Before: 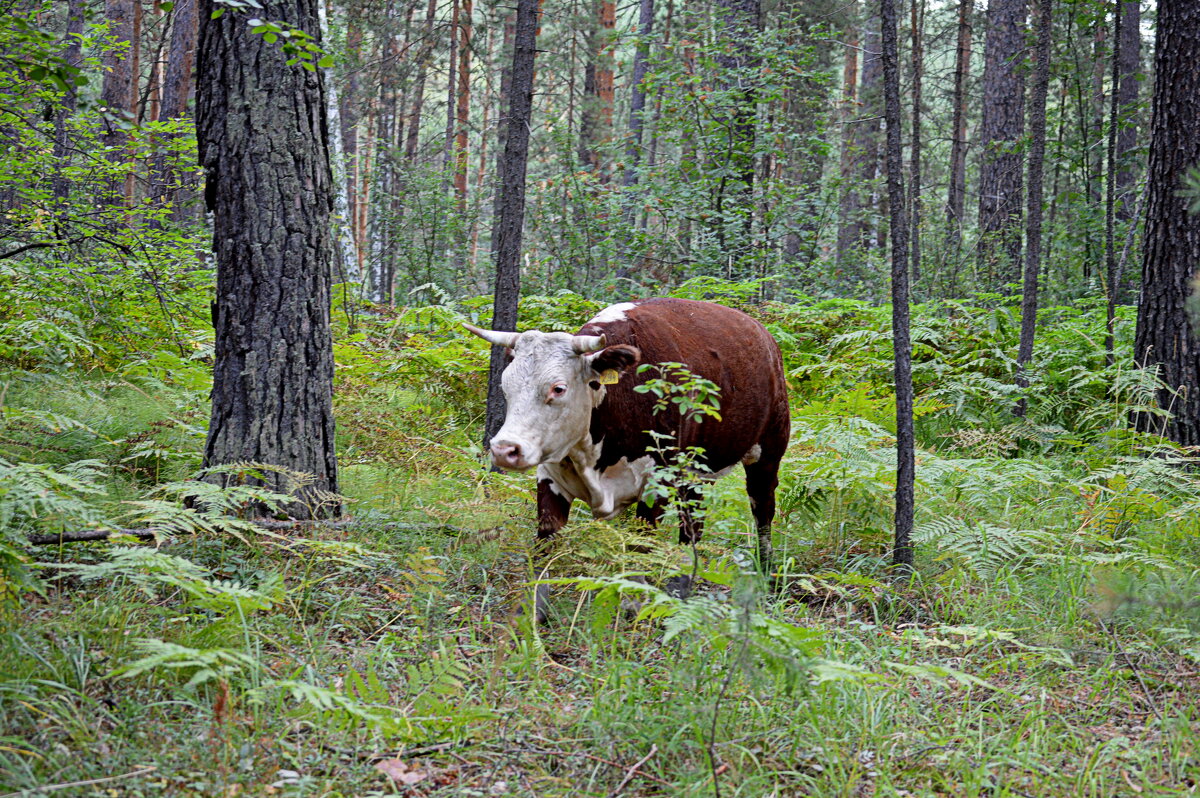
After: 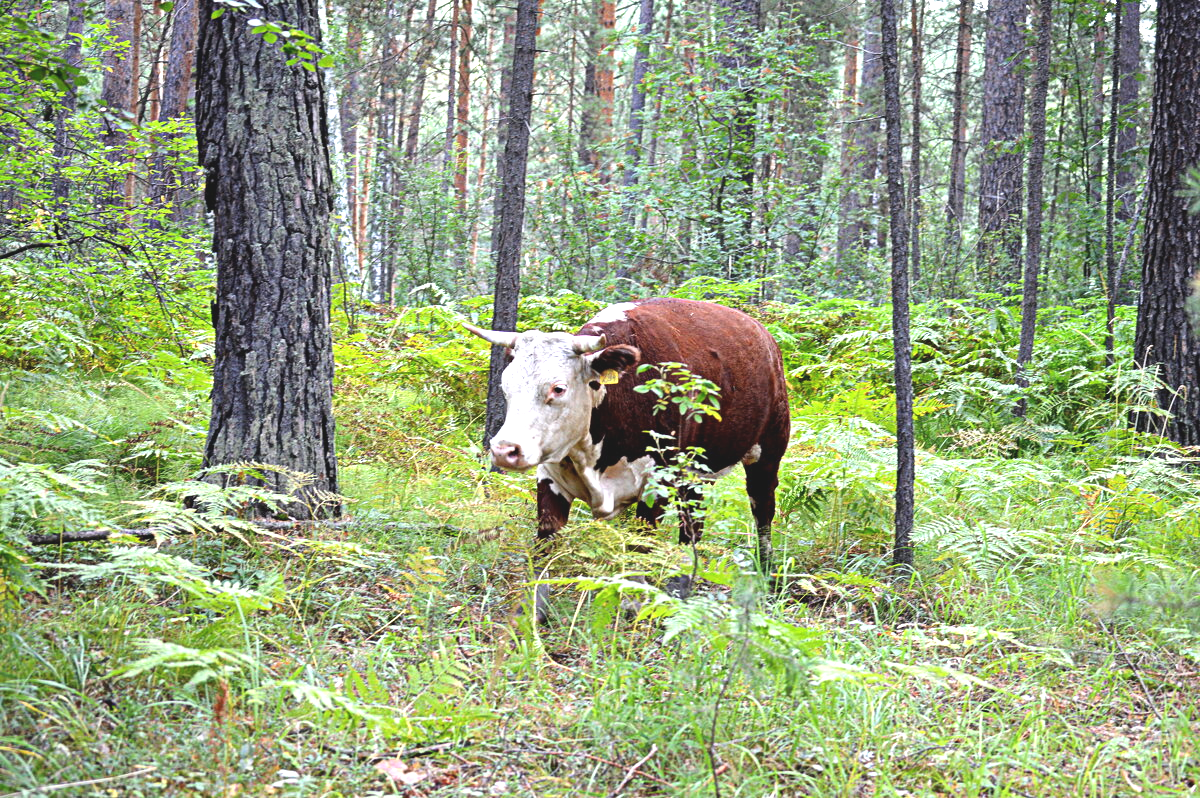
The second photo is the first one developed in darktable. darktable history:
exposure: black level correction -0.005, exposure 1.004 EV, compensate highlight preservation false
